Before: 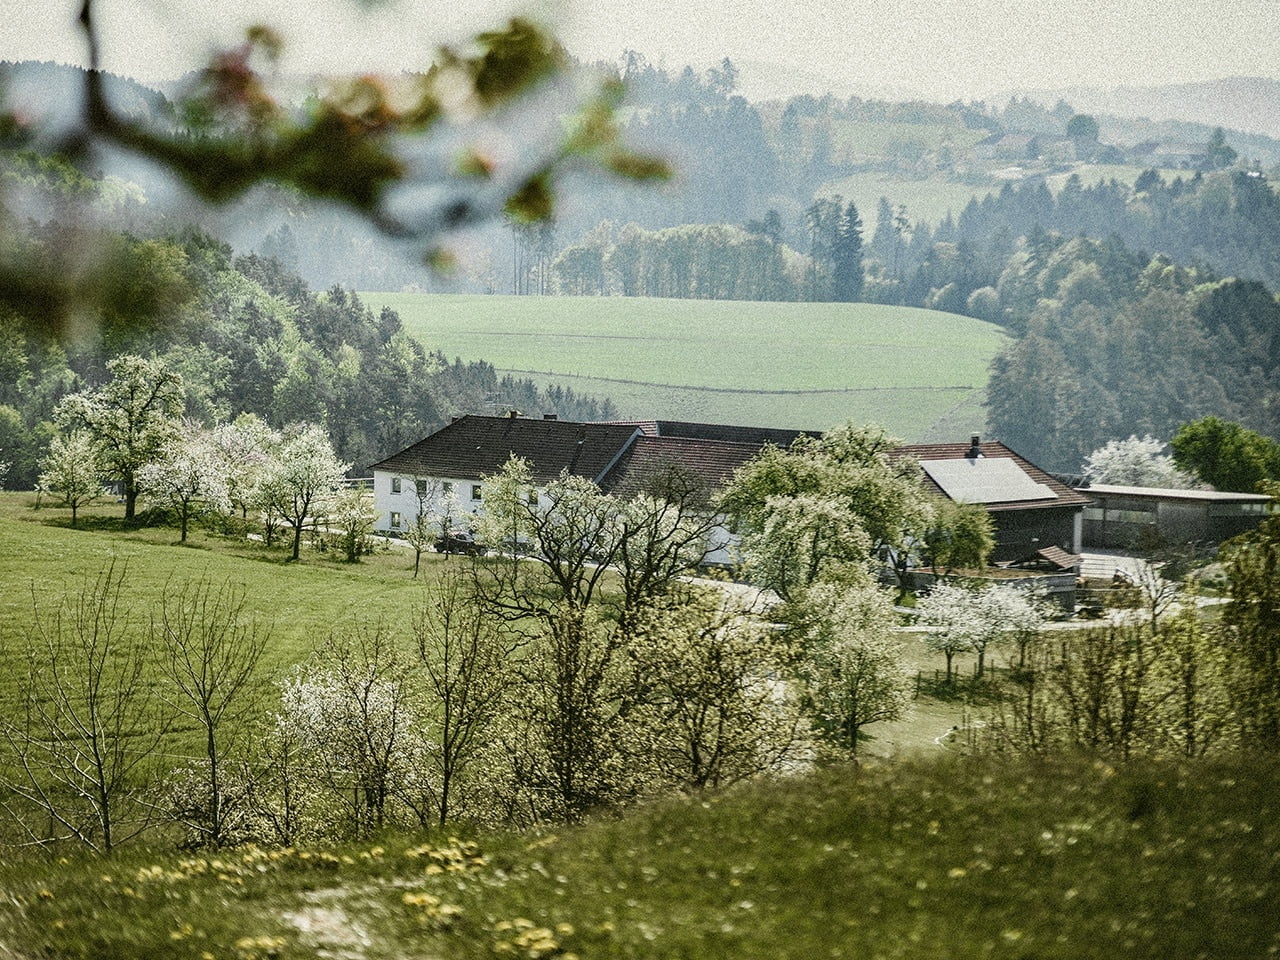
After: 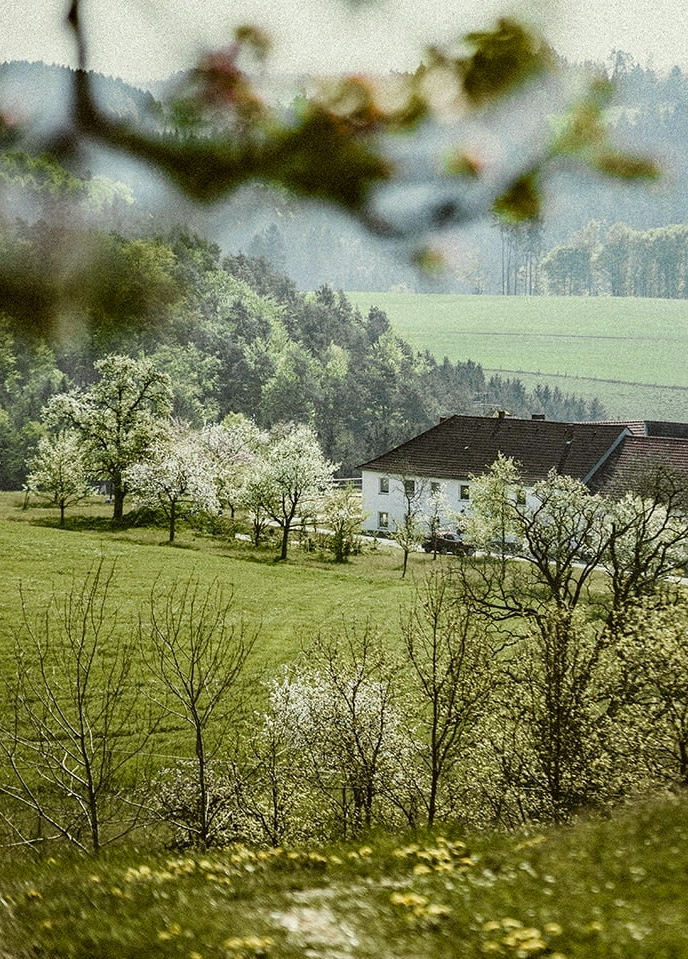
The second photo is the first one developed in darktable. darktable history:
color balance rgb: perceptual saturation grading › global saturation 10.395%
color correction: highlights a* -2.95, highlights b* -2.56, shadows a* 2.52, shadows b* 3
color calibration: x 0.34, y 0.354, temperature 5211.7 K
crop: left 0.951%, right 45.282%, bottom 0.086%
